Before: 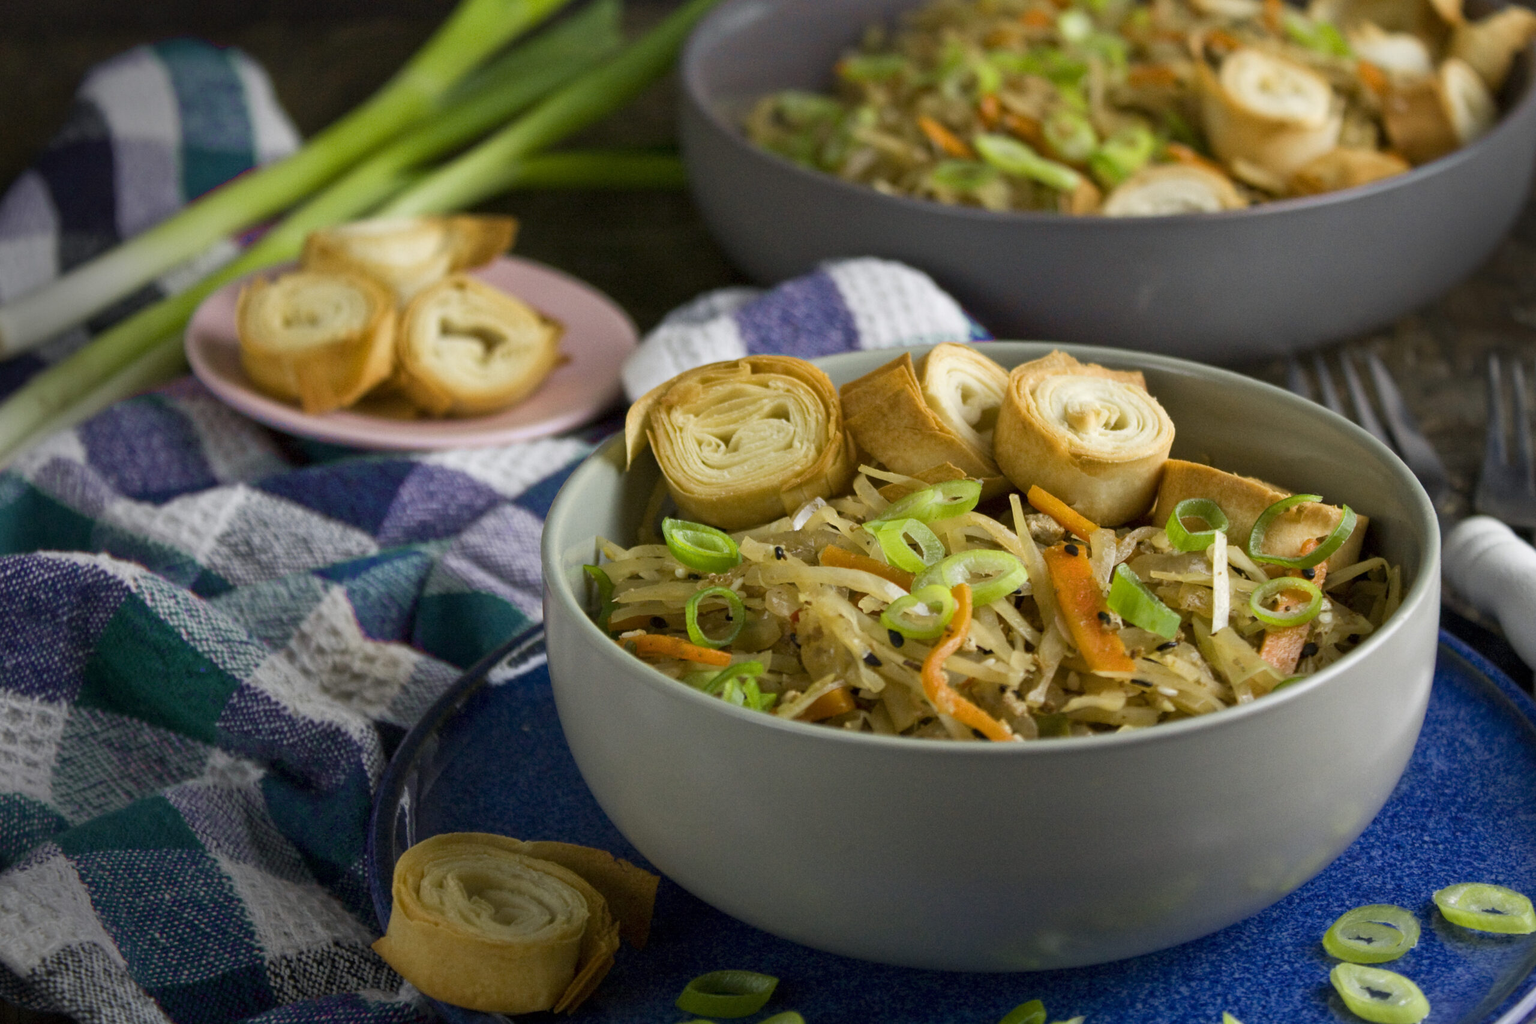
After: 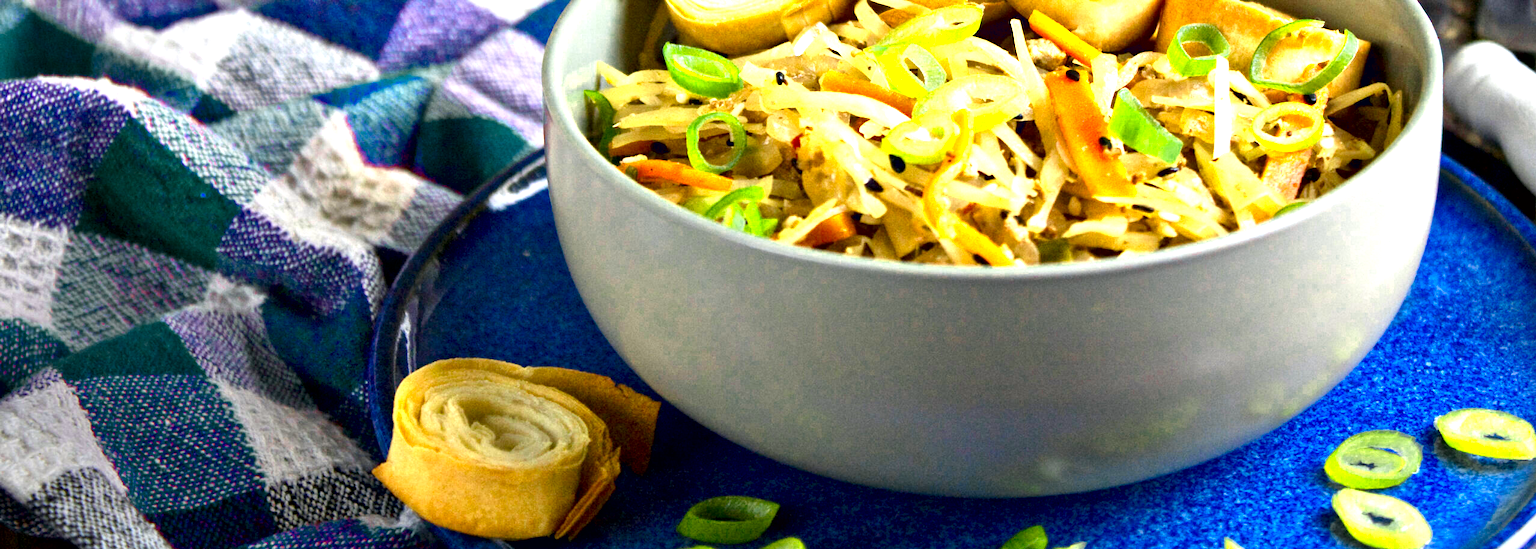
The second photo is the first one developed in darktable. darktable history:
contrast brightness saturation: contrast 0.103, brightness 0.034, saturation 0.091
crop and rotate: top 46.414%, right 0.092%
exposure: black level correction 0, exposure 1.185 EV, compensate highlight preservation false
contrast equalizer: octaves 7, y [[0.528, 0.548, 0.563, 0.562, 0.546, 0.526], [0.55 ×6], [0 ×6], [0 ×6], [0 ×6]]
color zones: curves: ch0 [(0.004, 0.305) (0.261, 0.623) (0.389, 0.399) (0.708, 0.571) (0.947, 0.34)]; ch1 [(0.025, 0.645) (0.229, 0.584) (0.326, 0.551) (0.484, 0.262) (0.757, 0.643)]
